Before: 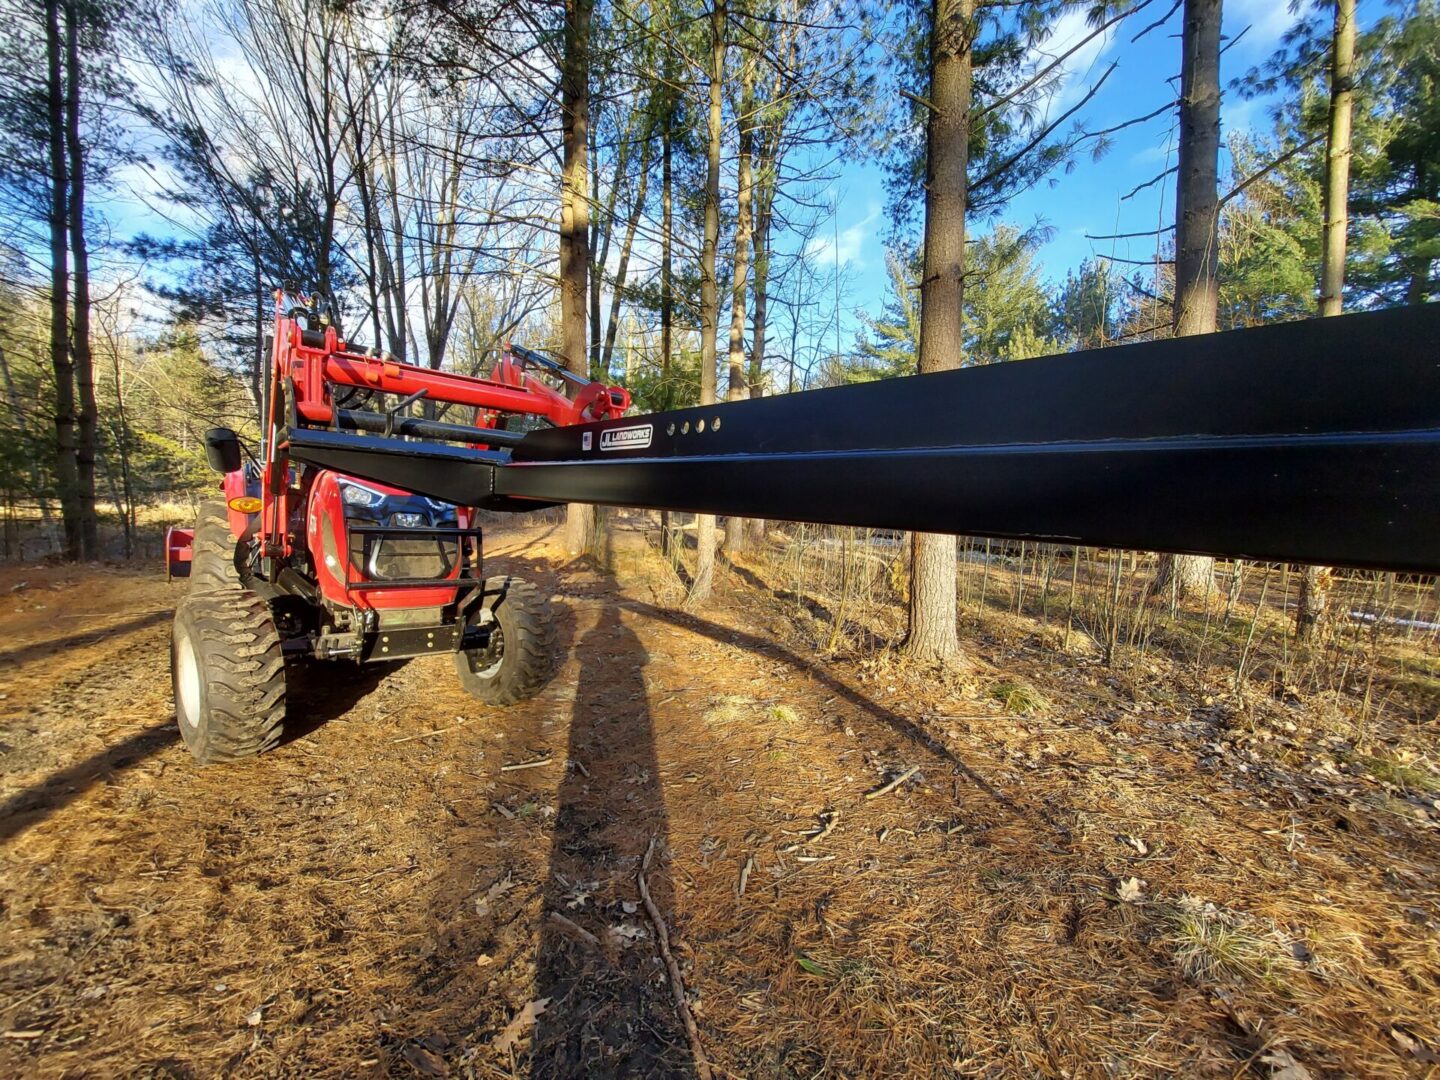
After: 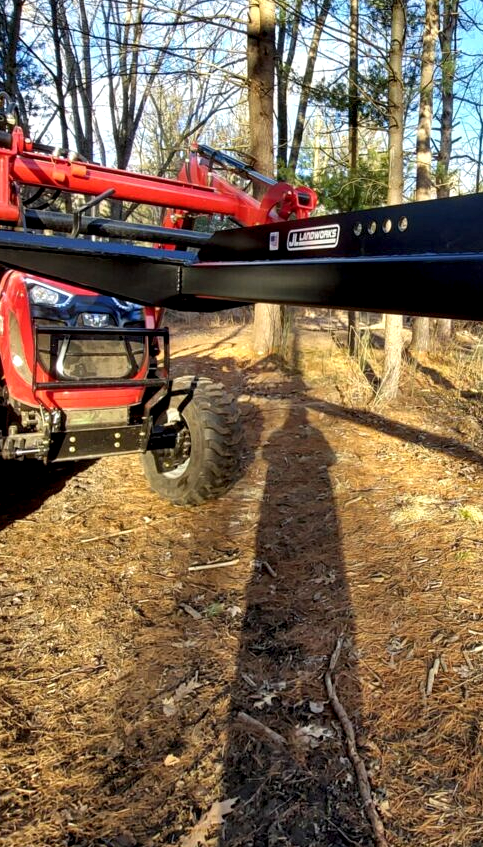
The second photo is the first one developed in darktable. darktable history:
local contrast: highlights 123%, shadows 126%, detail 140%, midtone range 0.254
crop and rotate: left 21.77%, top 18.528%, right 44.676%, bottom 2.997%
levels: levels [0, 0.48, 0.961]
